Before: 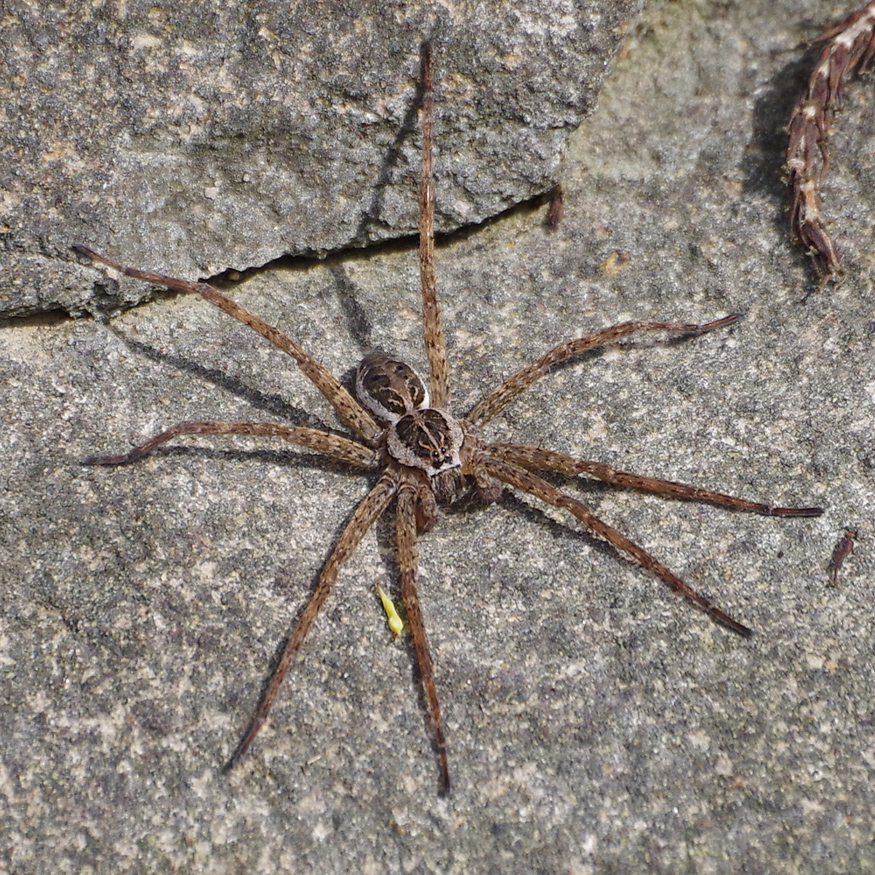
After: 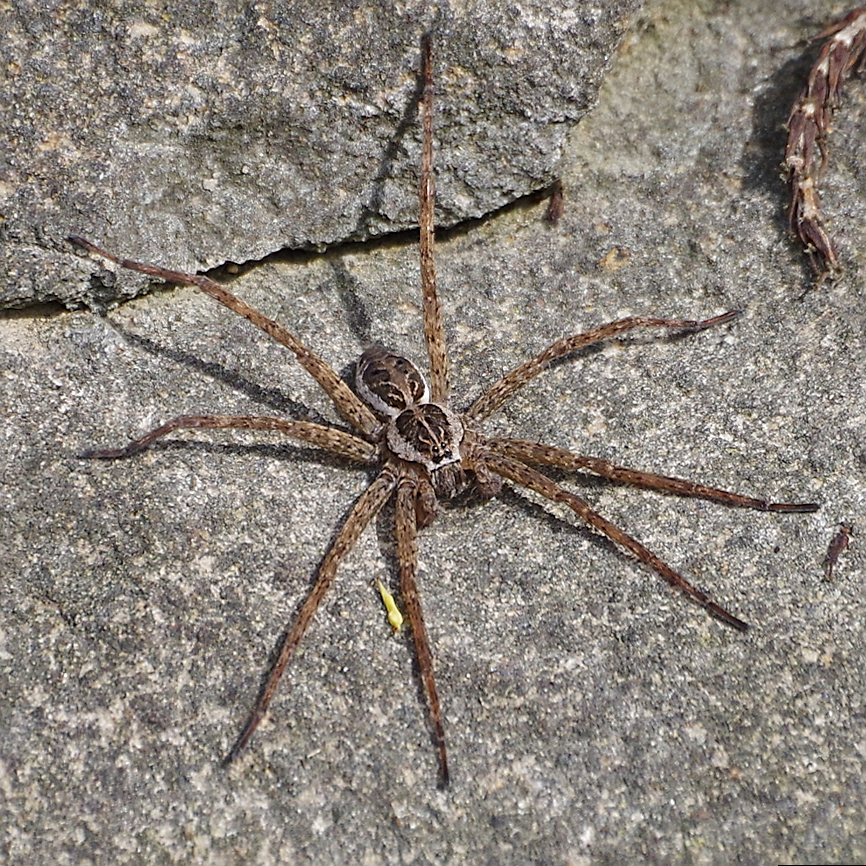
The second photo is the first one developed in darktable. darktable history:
sharpen: on, module defaults
rotate and perspective: rotation 0.174°, lens shift (vertical) 0.013, lens shift (horizontal) 0.019, shear 0.001, automatic cropping original format, crop left 0.007, crop right 0.991, crop top 0.016, crop bottom 0.997
